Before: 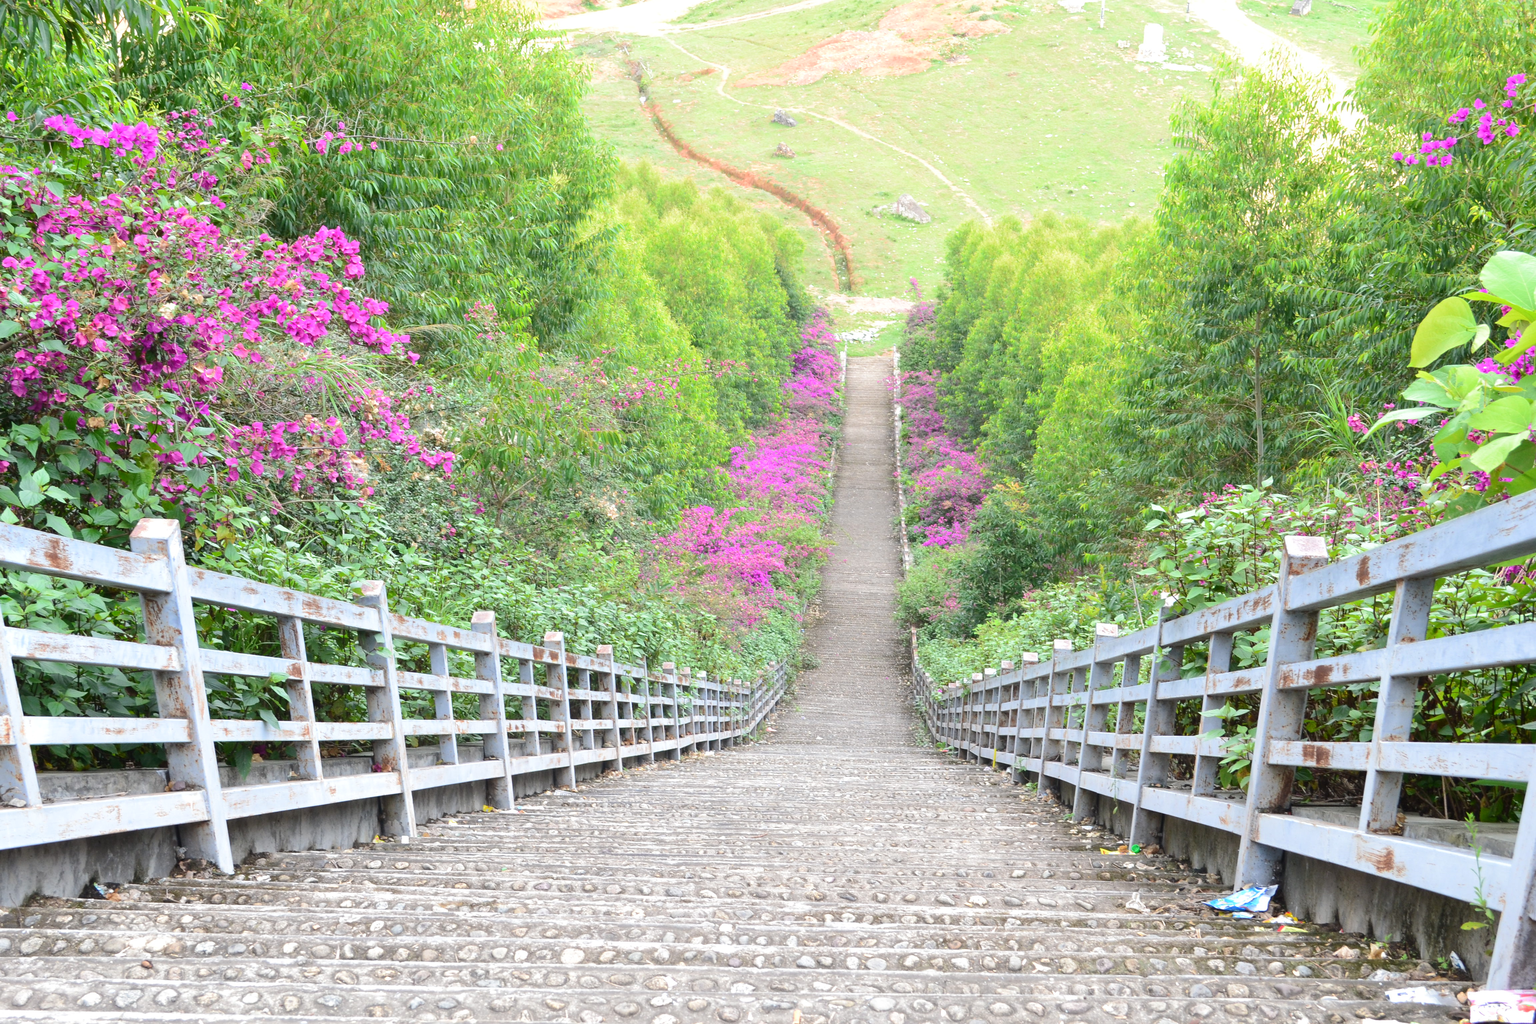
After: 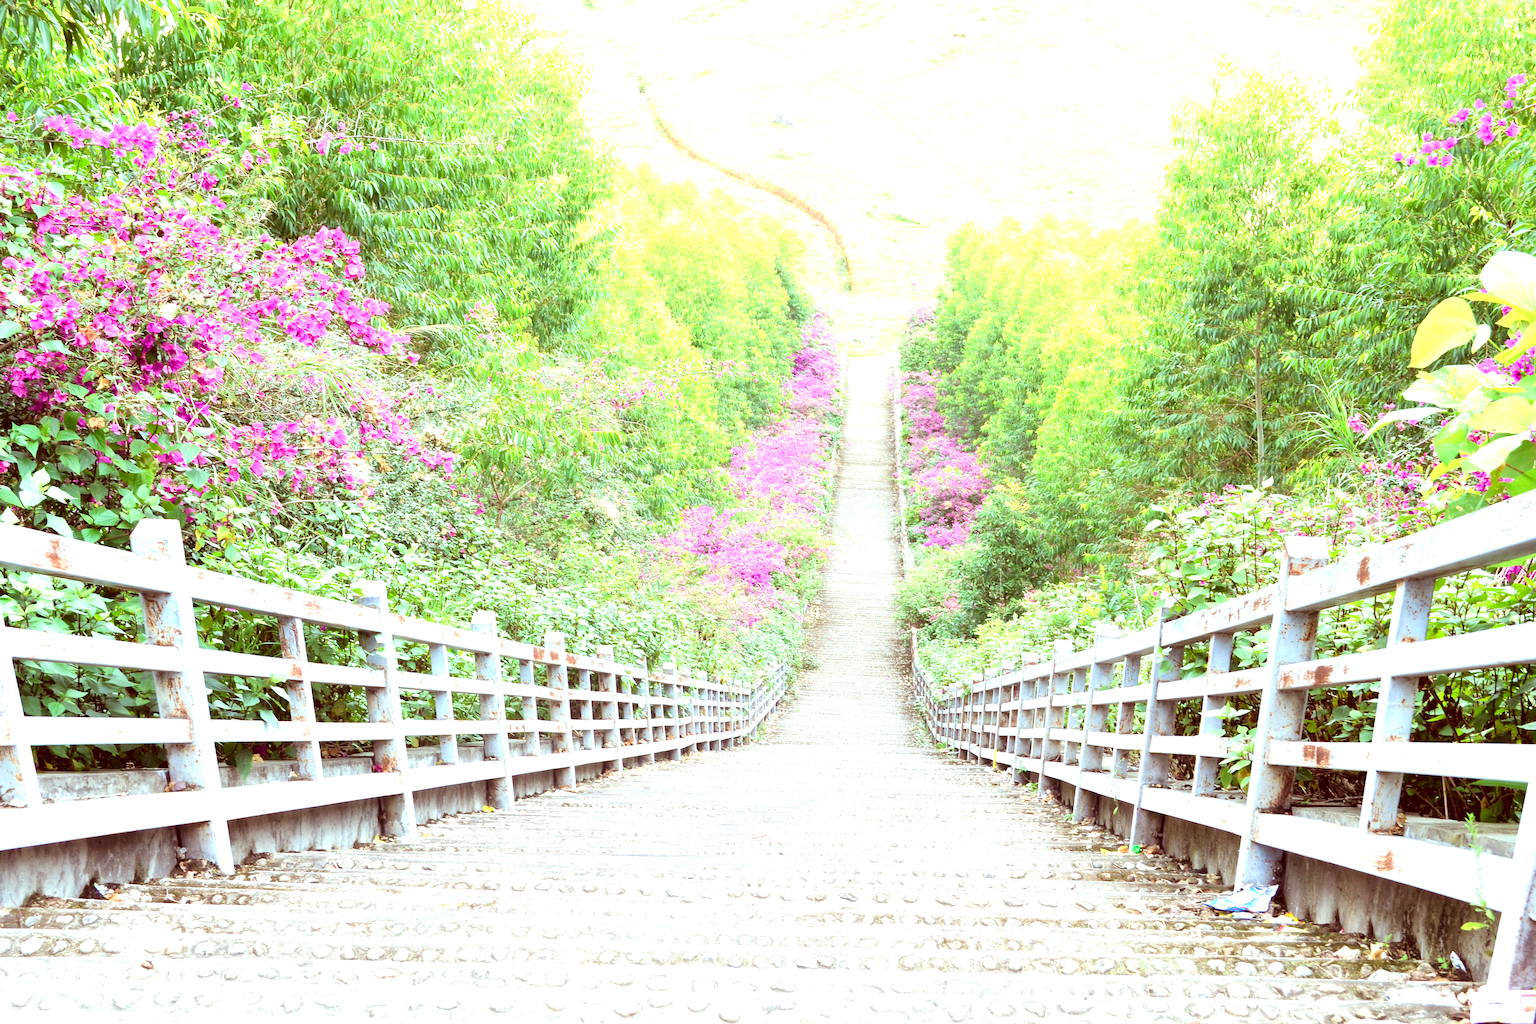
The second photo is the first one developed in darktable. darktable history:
color correction: highlights a* -7.23, highlights b* -0.178, shadows a* 20.68, shadows b* 11.64
tone equalizer: -8 EV -1.08 EV, -7 EV -0.983 EV, -6 EV -0.87 EV, -5 EV -0.539 EV, -3 EV 0.557 EV, -2 EV 0.879 EV, -1 EV 1.01 EV, +0 EV 1.08 EV
velvia: on, module defaults
